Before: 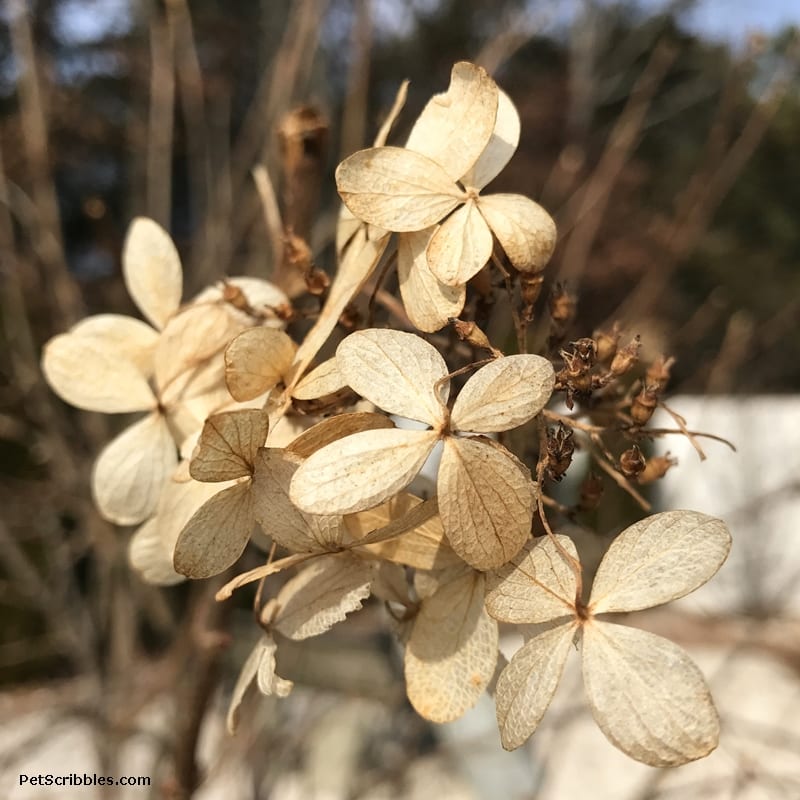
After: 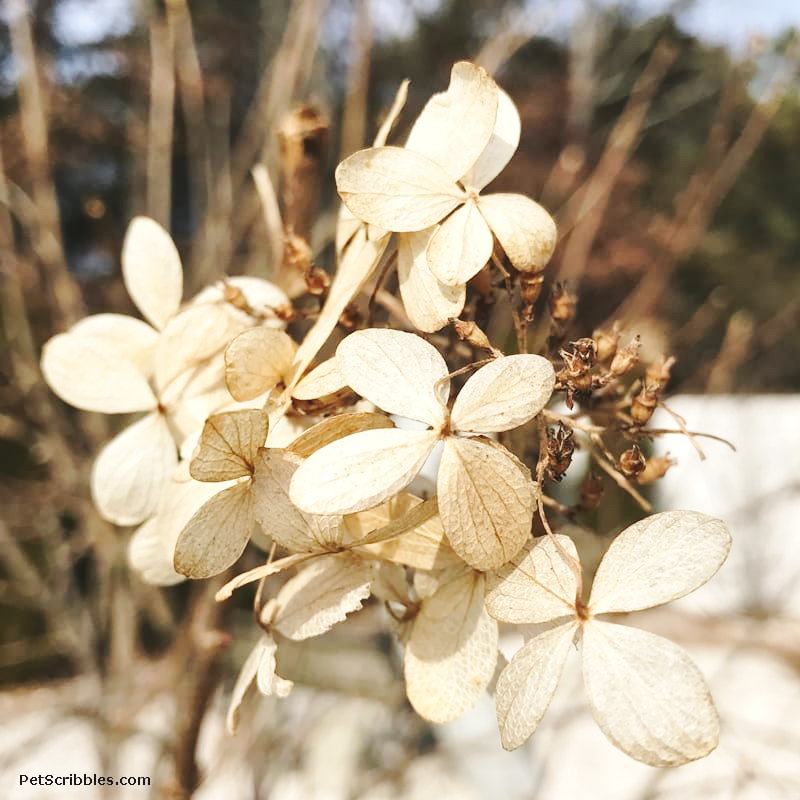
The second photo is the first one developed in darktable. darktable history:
base curve: curves: ch0 [(0, 0.007) (0.028, 0.063) (0.121, 0.311) (0.46, 0.743) (0.859, 0.957) (1, 1)], preserve colors none
white balance: red 1, blue 1
local contrast: mode bilateral grid, contrast 20, coarseness 50, detail 120%, midtone range 0.2
